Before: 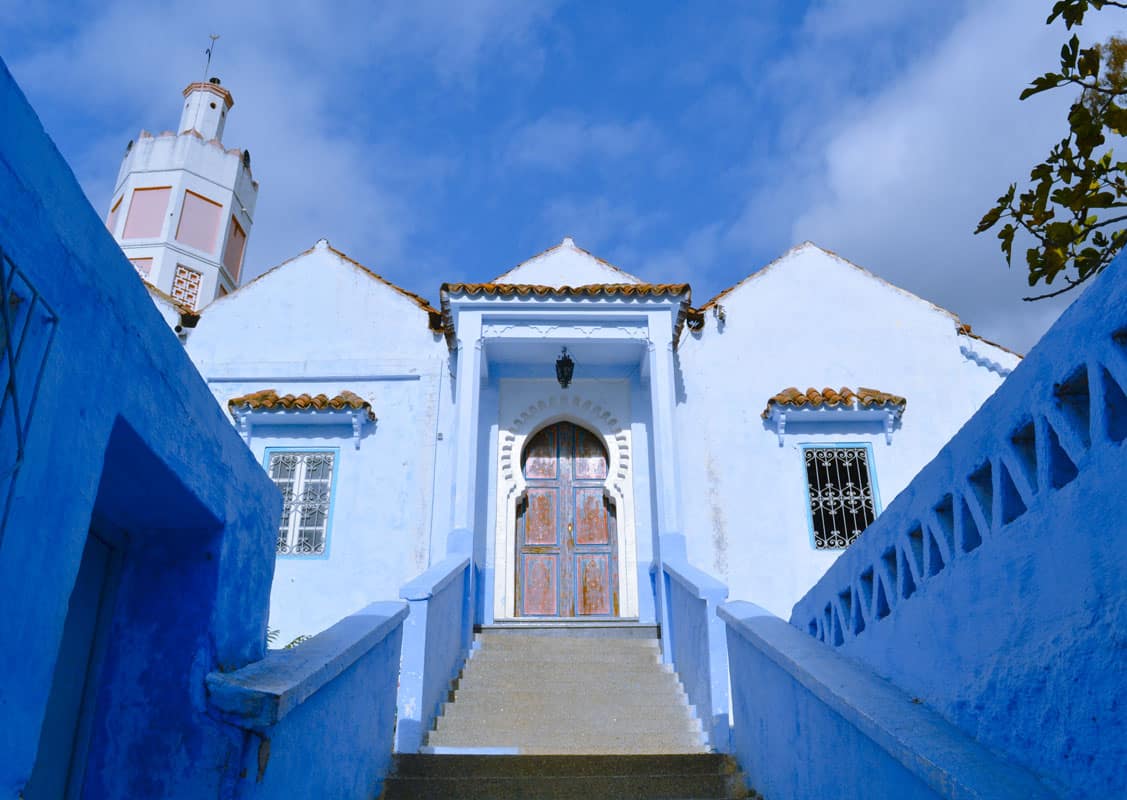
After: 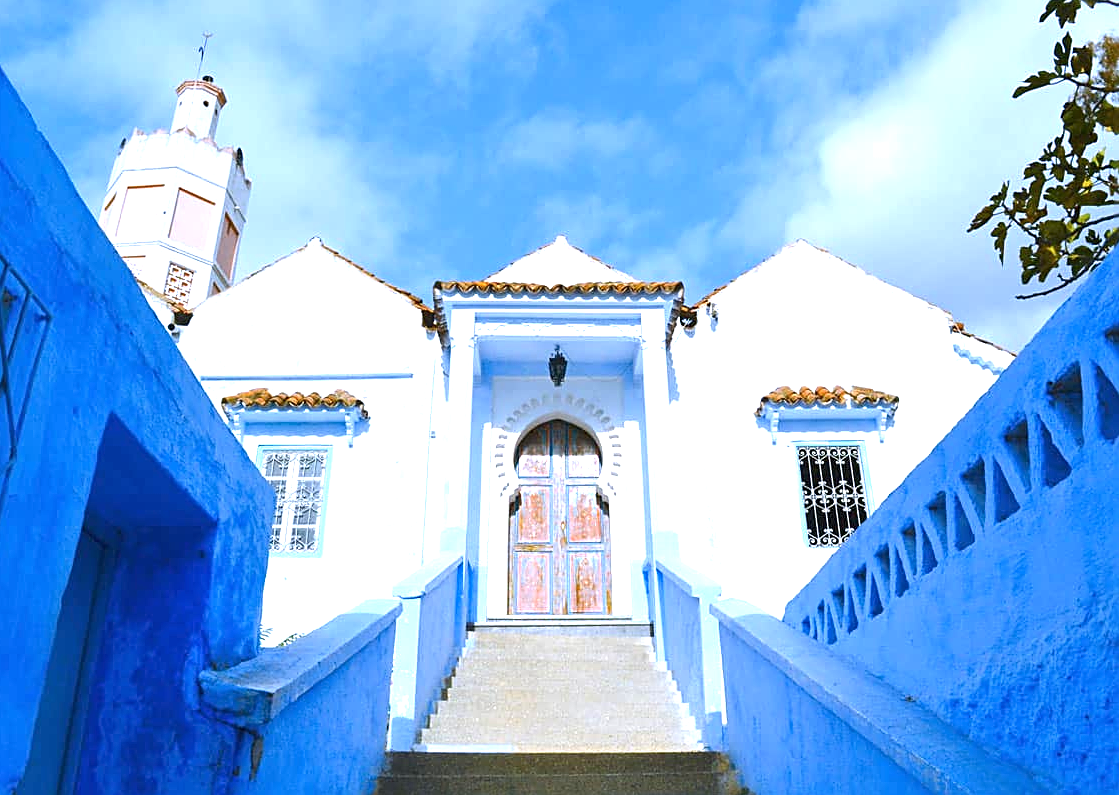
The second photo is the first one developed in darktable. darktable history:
exposure: black level correction 0, exposure 1.2 EV, compensate exposure bias true, compensate highlight preservation false
sharpen: on, module defaults
crop and rotate: left 0.643%, top 0.283%, bottom 0.25%
